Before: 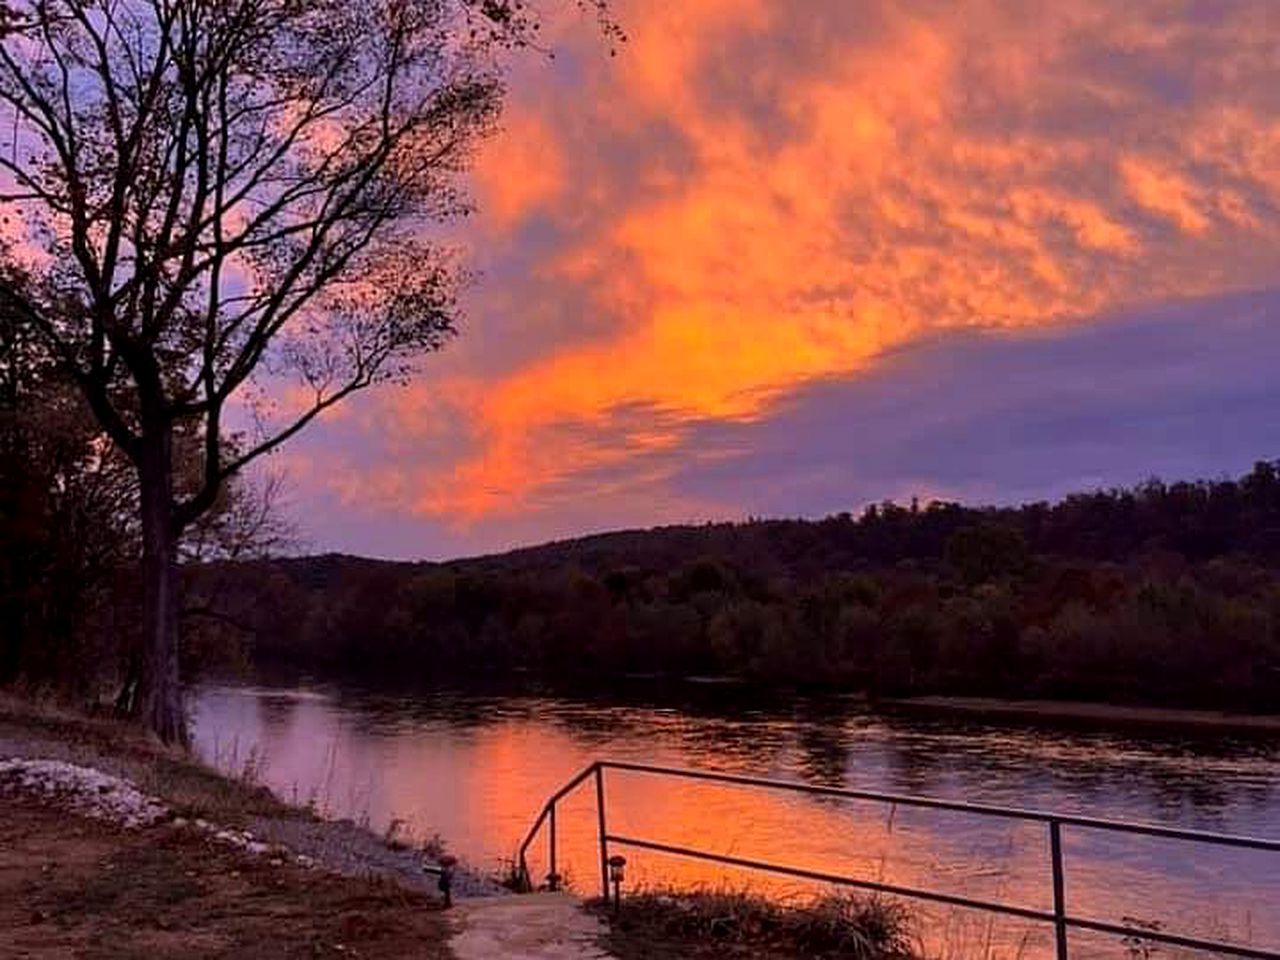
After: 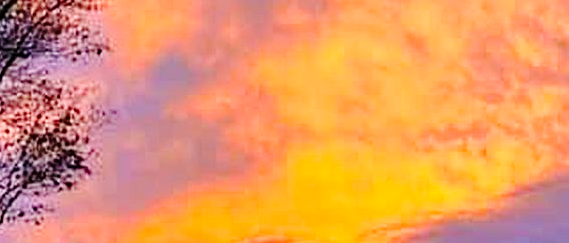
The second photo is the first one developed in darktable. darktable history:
crop: left 28.75%, top 16.787%, right 26.723%, bottom 57.877%
haze removal: adaptive false
base curve: curves: ch0 [(0, 0) (0.028, 0.03) (0.121, 0.232) (0.46, 0.748) (0.859, 0.968) (1, 1)], preserve colors none
